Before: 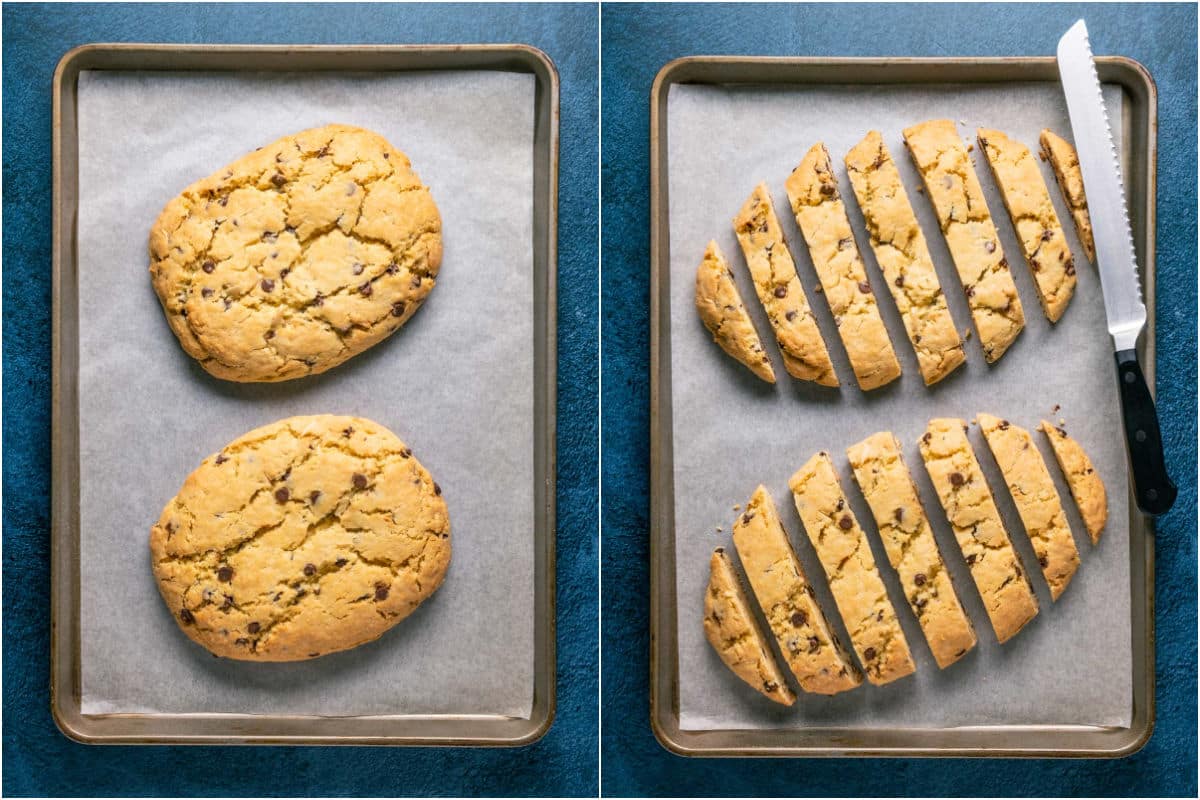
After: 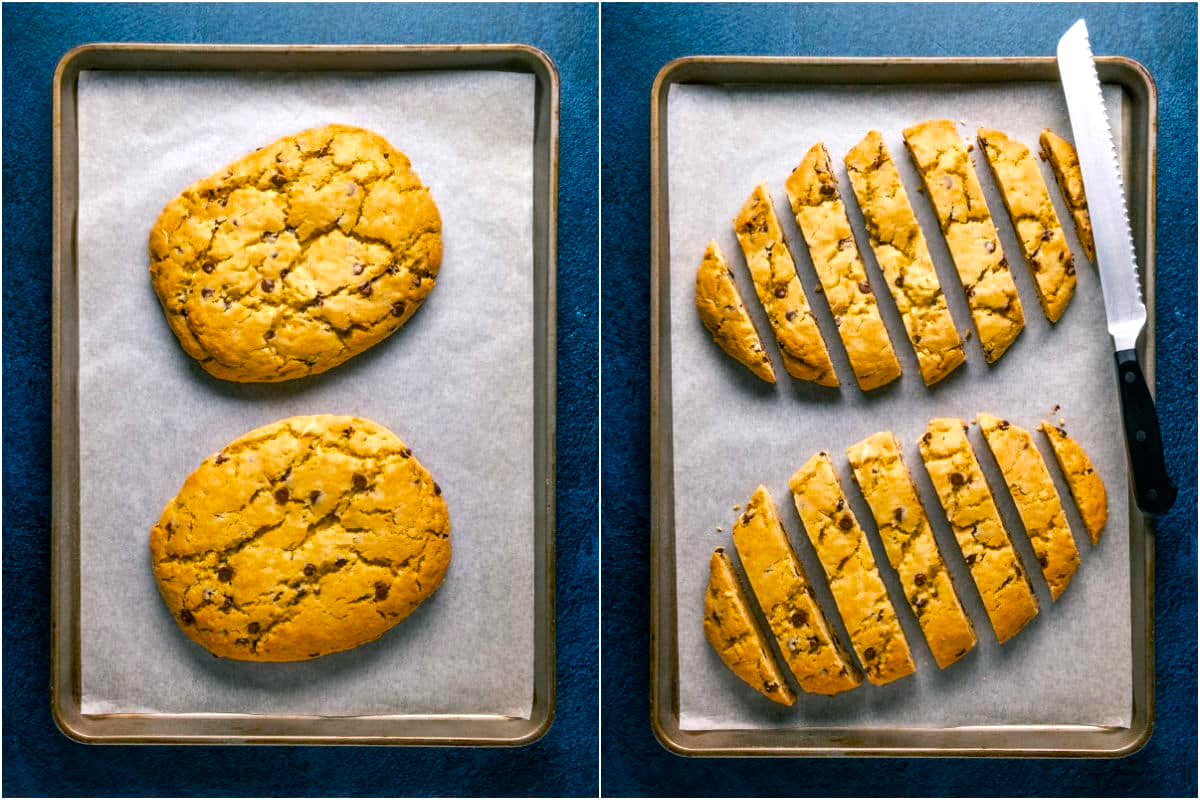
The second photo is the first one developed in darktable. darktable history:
color balance rgb: shadows lift › chroma 2.051%, shadows lift › hue 221.23°, perceptual saturation grading › global saturation 29.609%, global vibrance 9.193%, contrast 15.057%, saturation formula JzAzBz (2021)
